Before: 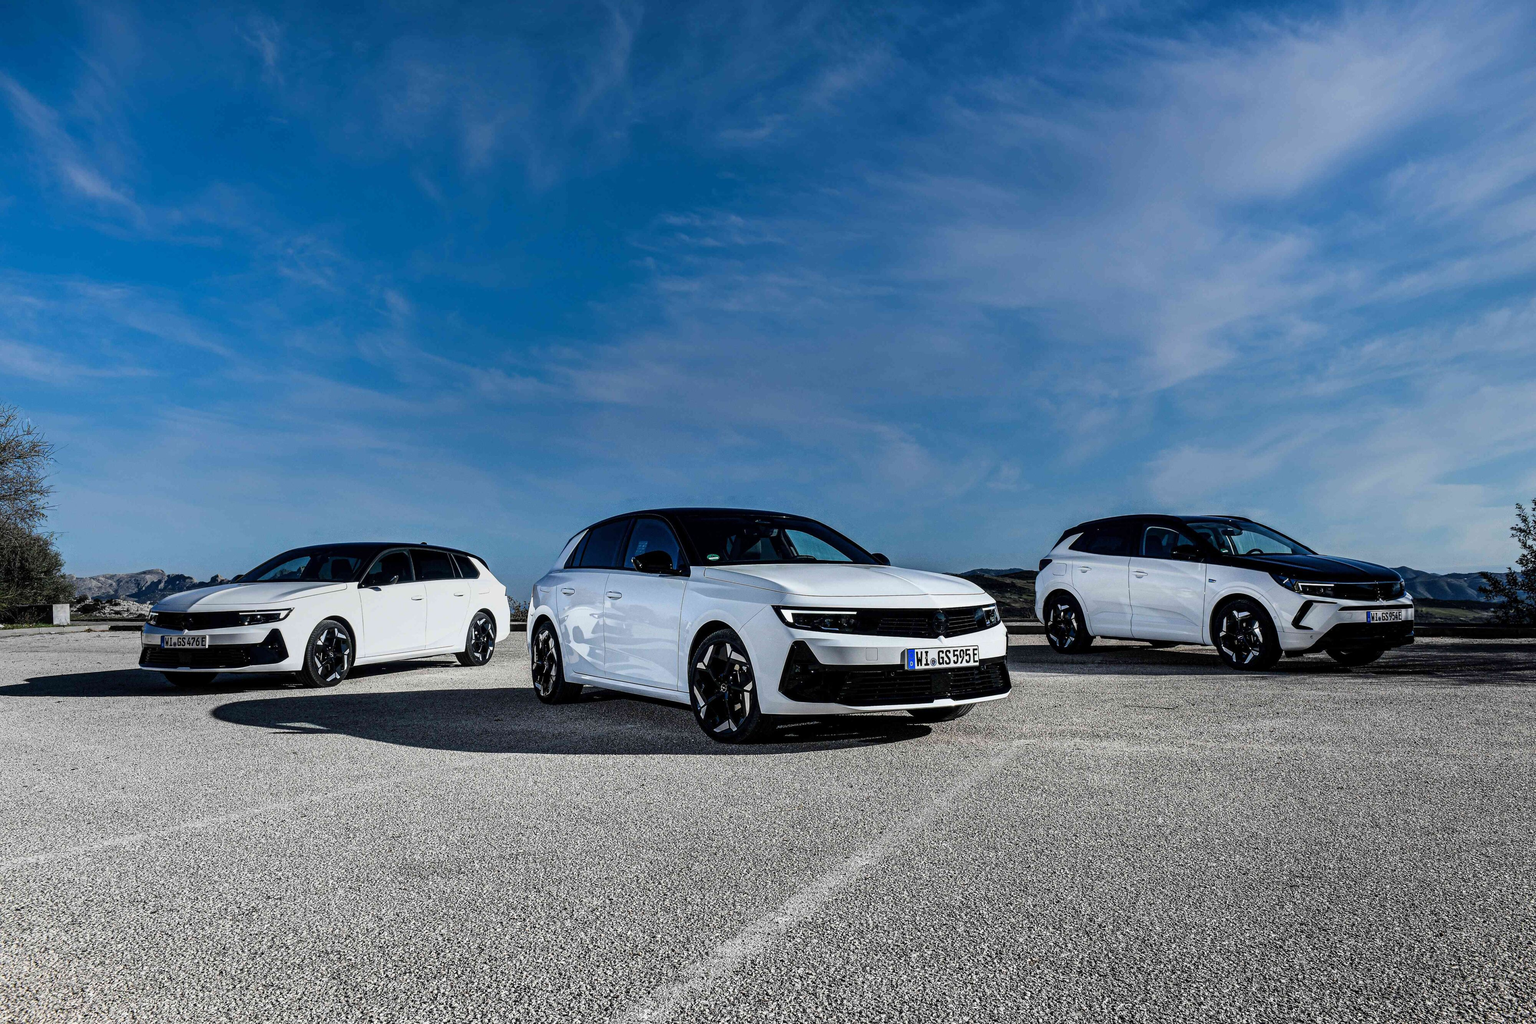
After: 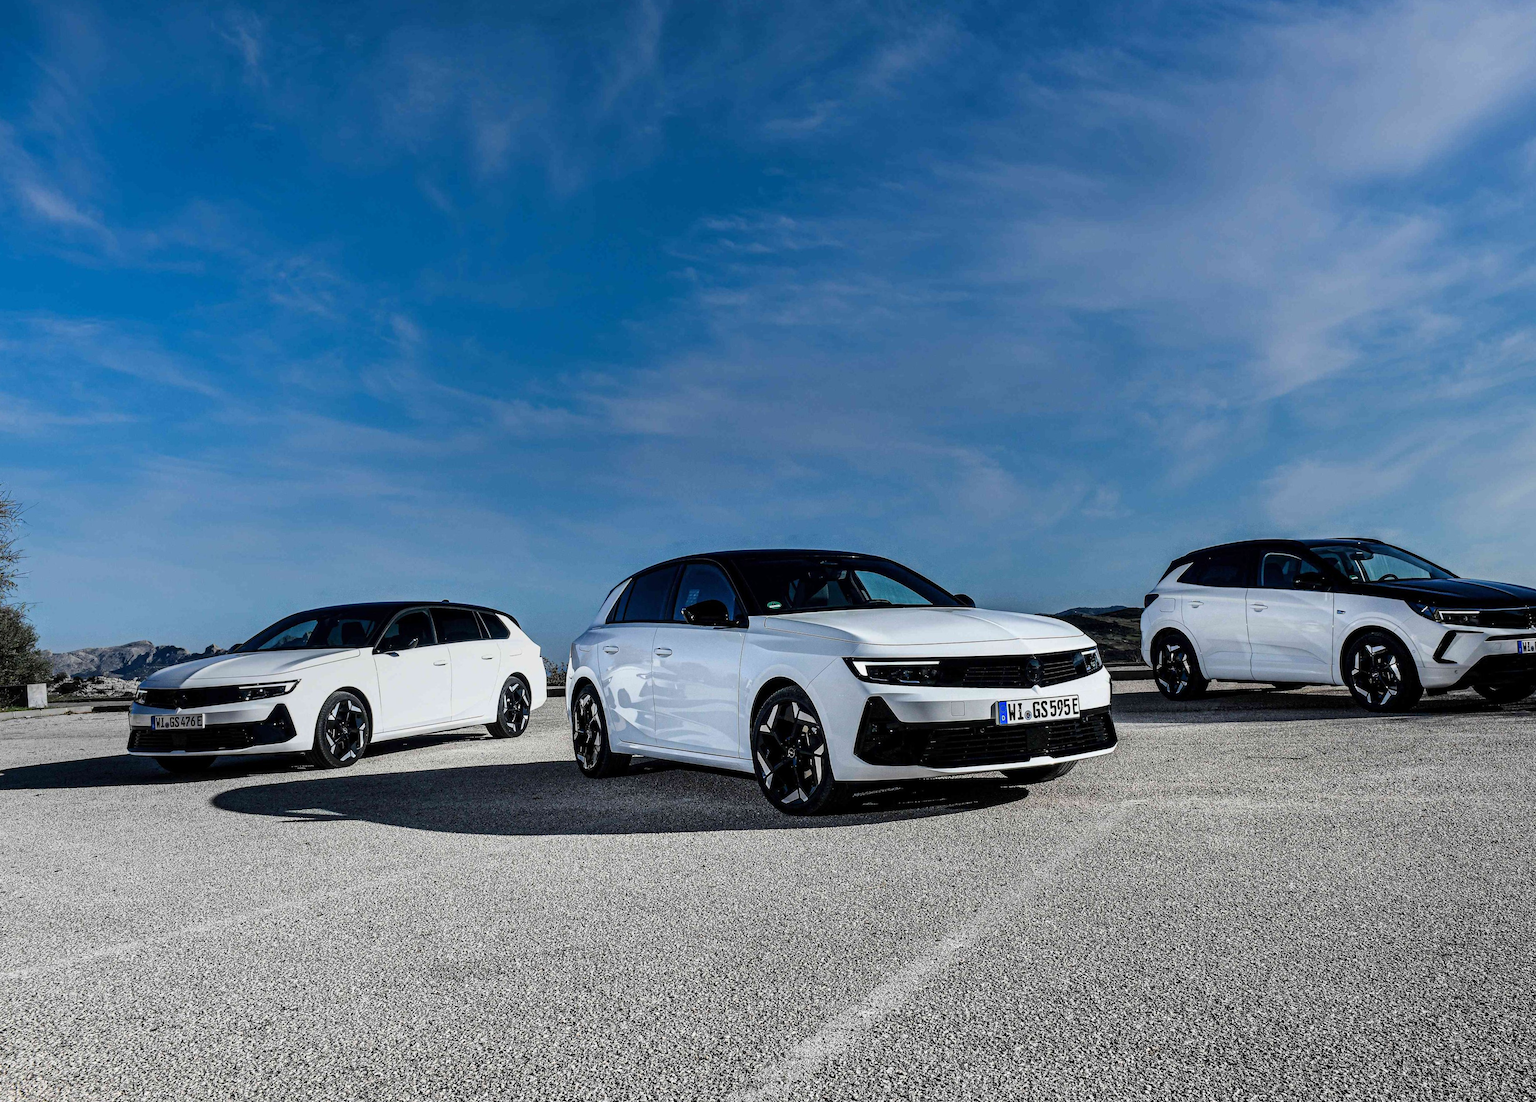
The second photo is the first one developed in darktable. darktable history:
rotate and perspective: rotation -2°, crop left 0.022, crop right 0.978, crop top 0.049, crop bottom 0.951
crop and rotate: left 1.088%, right 8.807%
